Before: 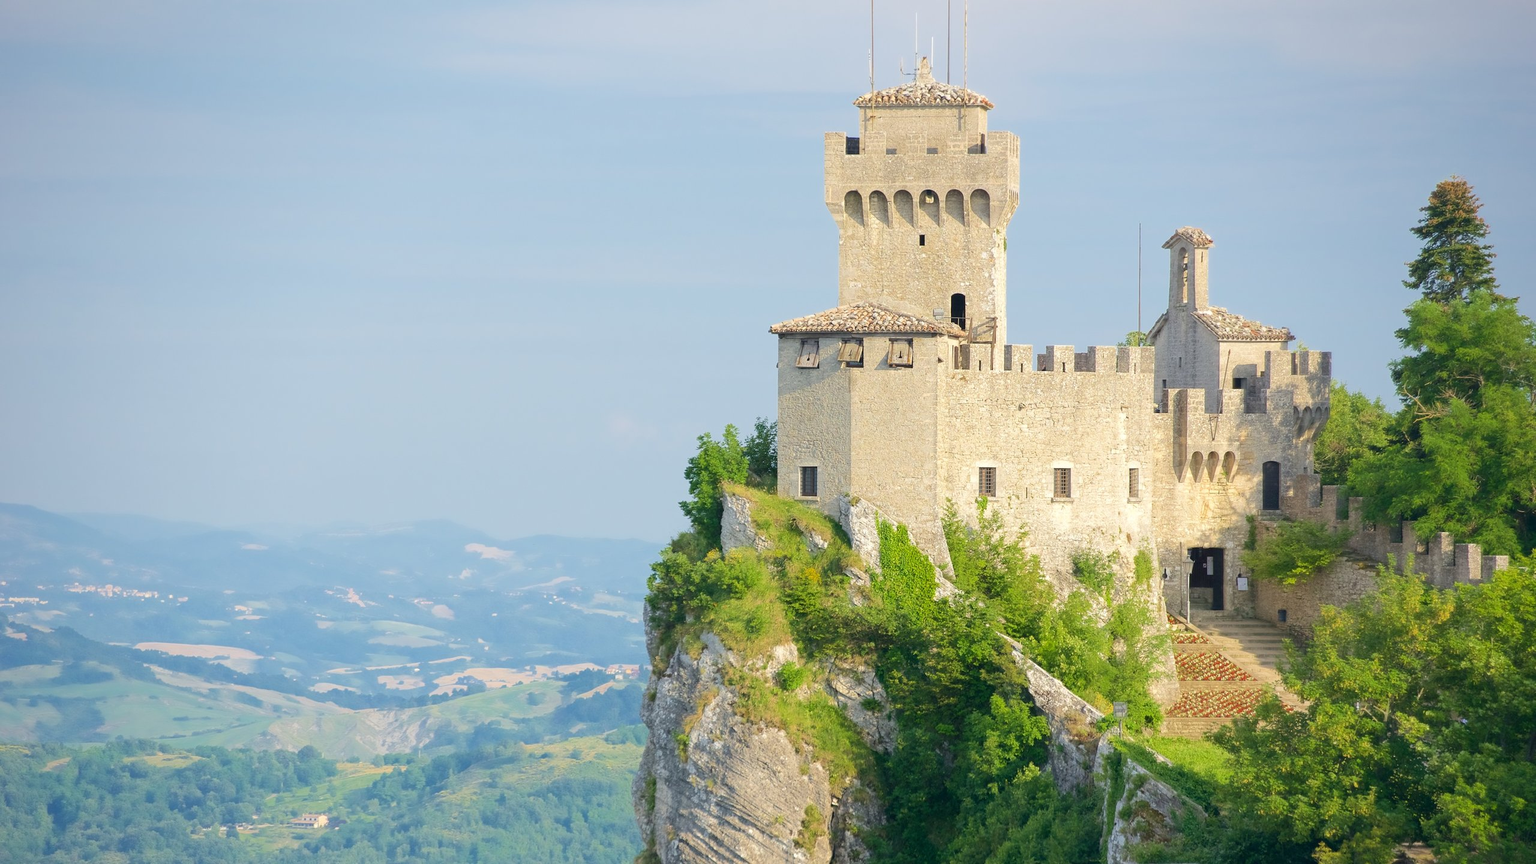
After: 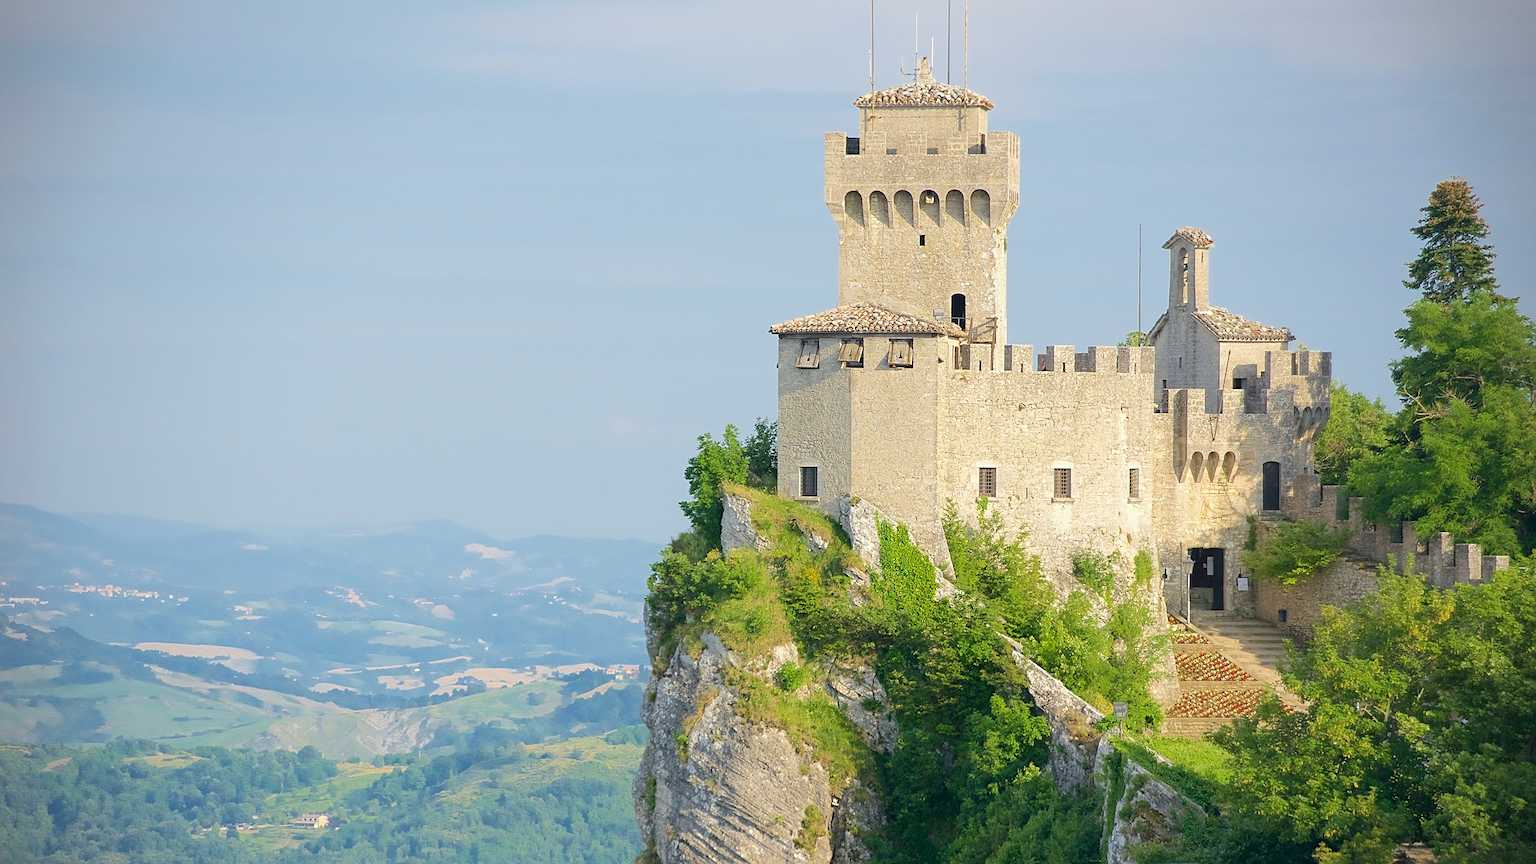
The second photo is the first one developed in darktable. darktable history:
vignetting: fall-off start 91.72%
exposure: exposure -0.049 EV, compensate highlight preservation false
sharpen: on, module defaults
